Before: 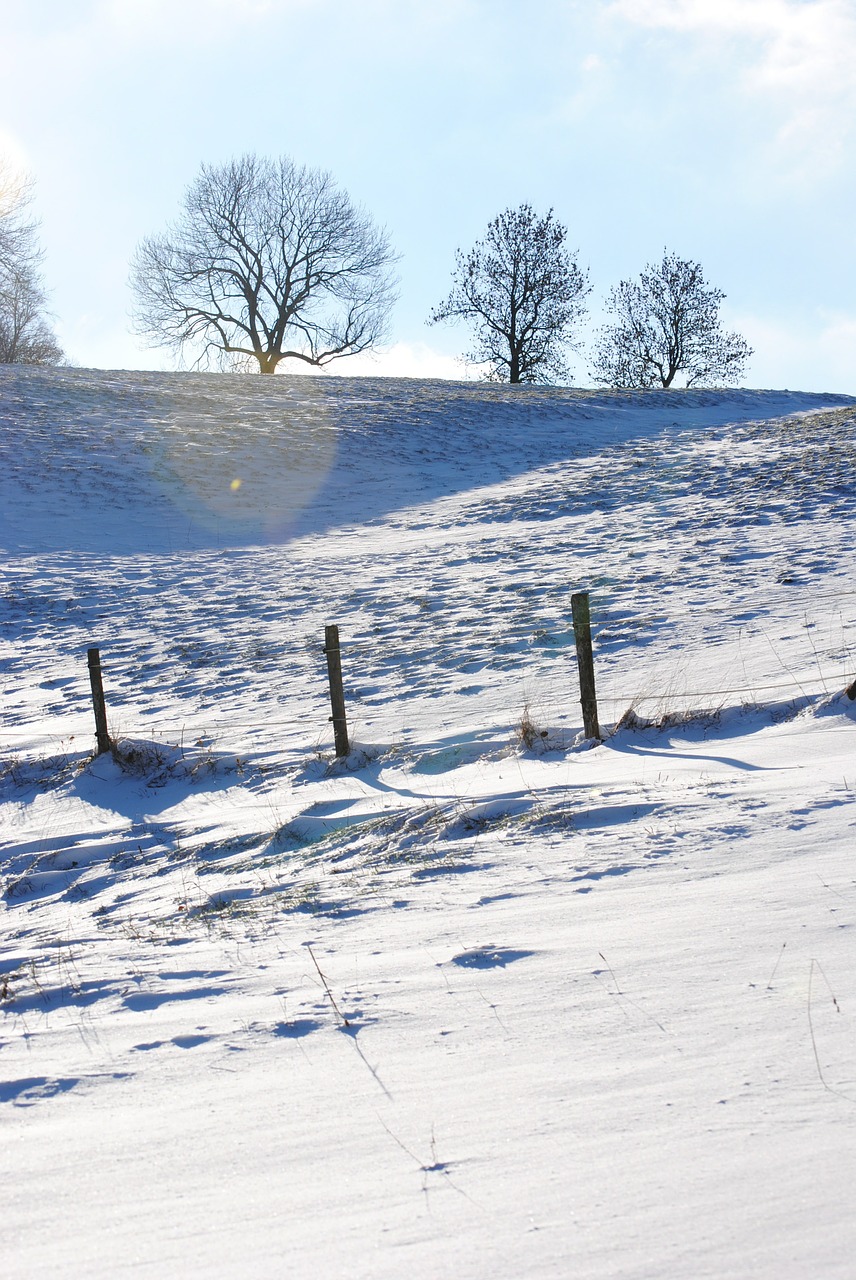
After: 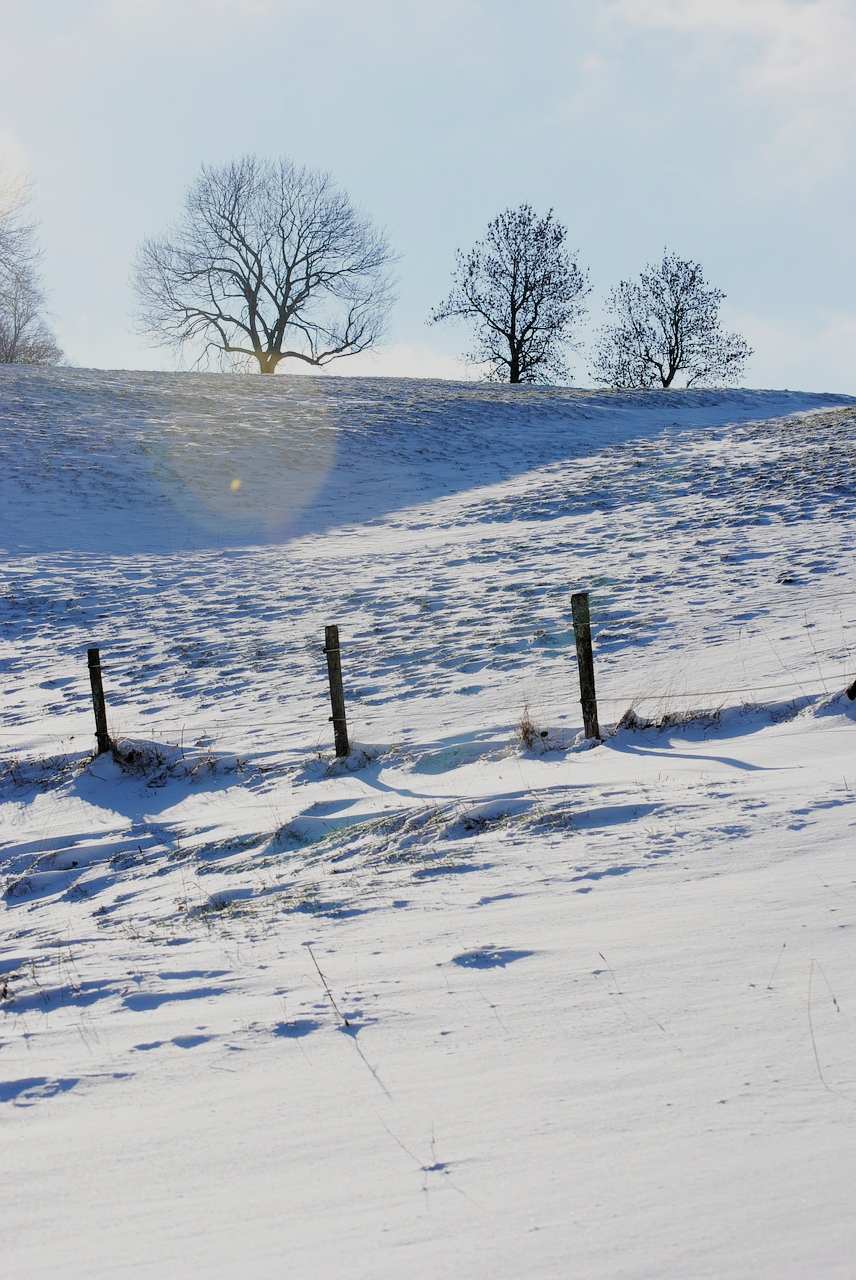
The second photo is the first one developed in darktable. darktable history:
filmic rgb: black relative exposure -4.89 EV, white relative exposure 4.05 EV, hardness 2.81
